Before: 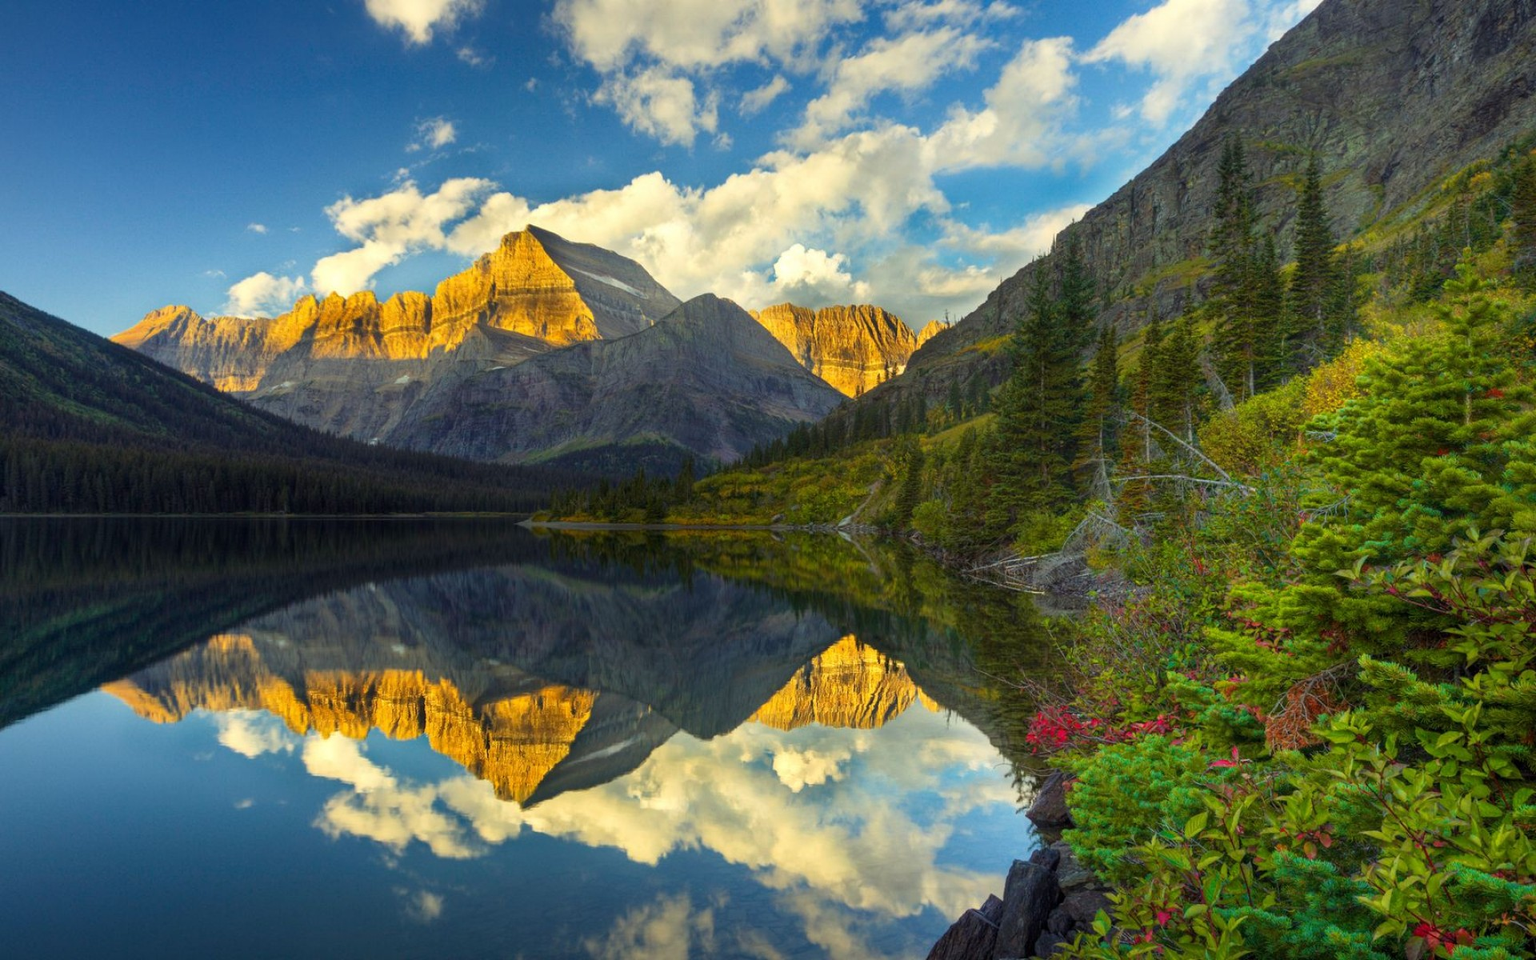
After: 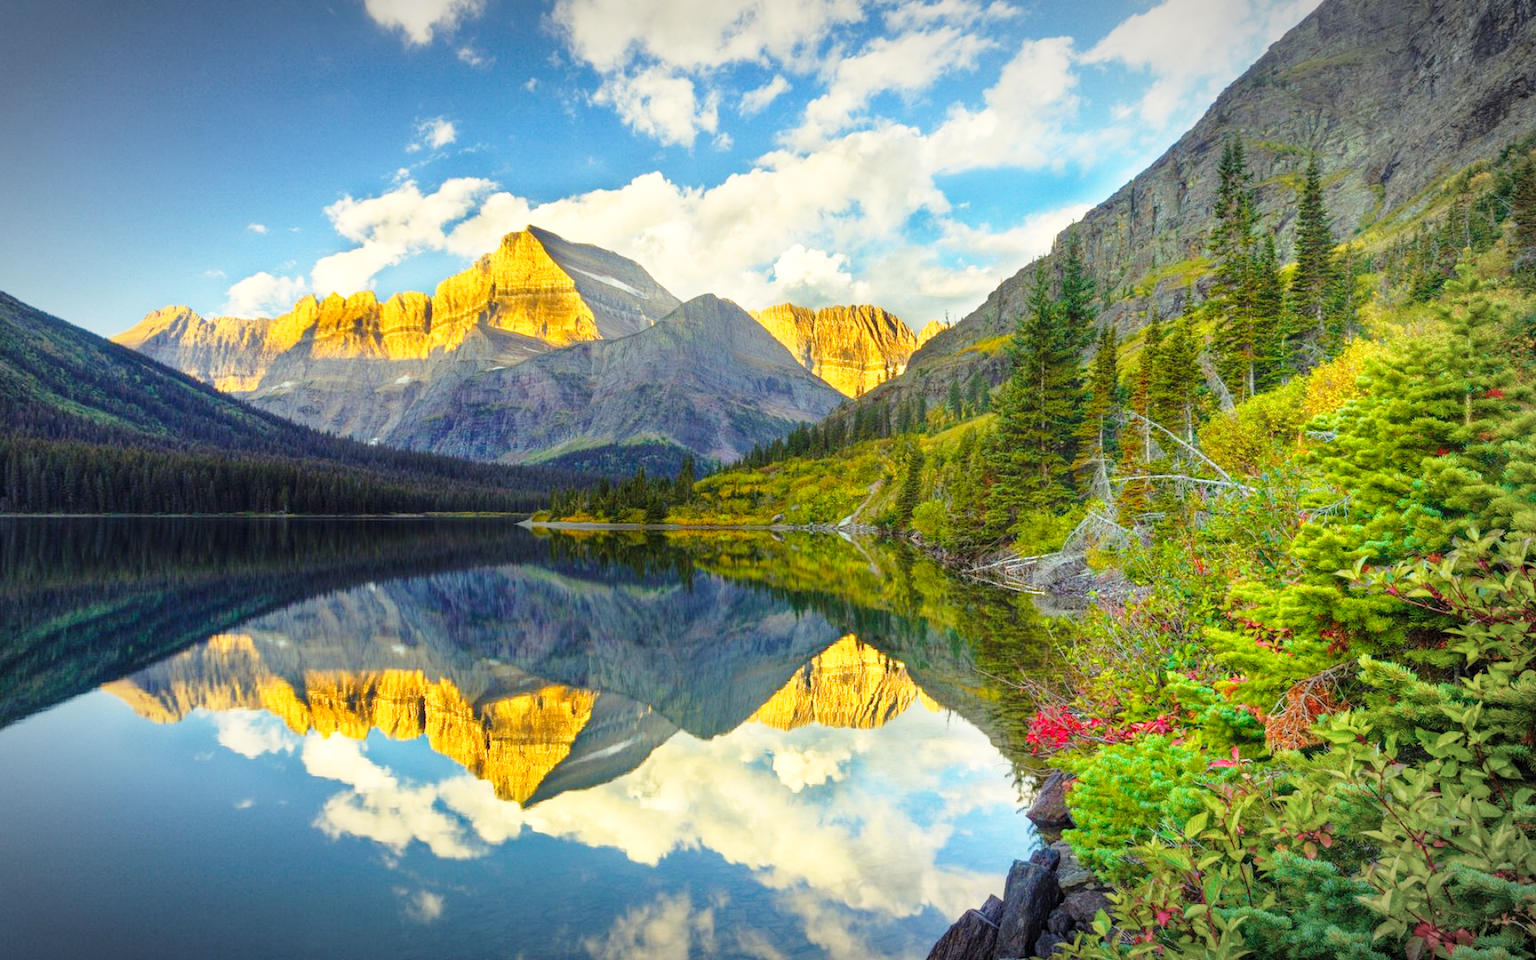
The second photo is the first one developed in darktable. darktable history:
tone equalizer: -8 EV 1 EV, -7 EV 1 EV, -6 EV 1 EV, -5 EV 1 EV, -4 EV 1 EV, -3 EV 0.75 EV, -2 EV 0.5 EV, -1 EV 0.25 EV
vignetting: automatic ratio true
base curve: curves: ch0 [(0, 0) (0.028, 0.03) (0.121, 0.232) (0.46, 0.748) (0.859, 0.968) (1, 1)], preserve colors none
